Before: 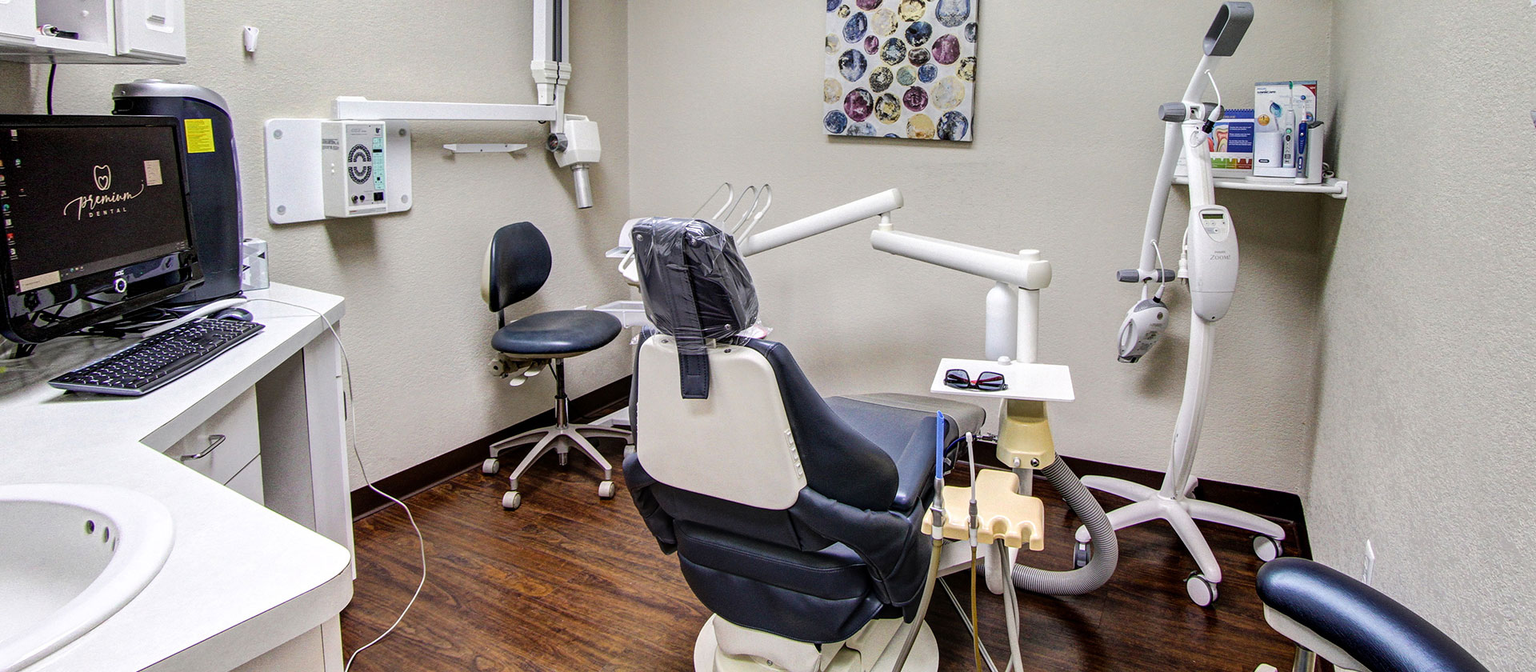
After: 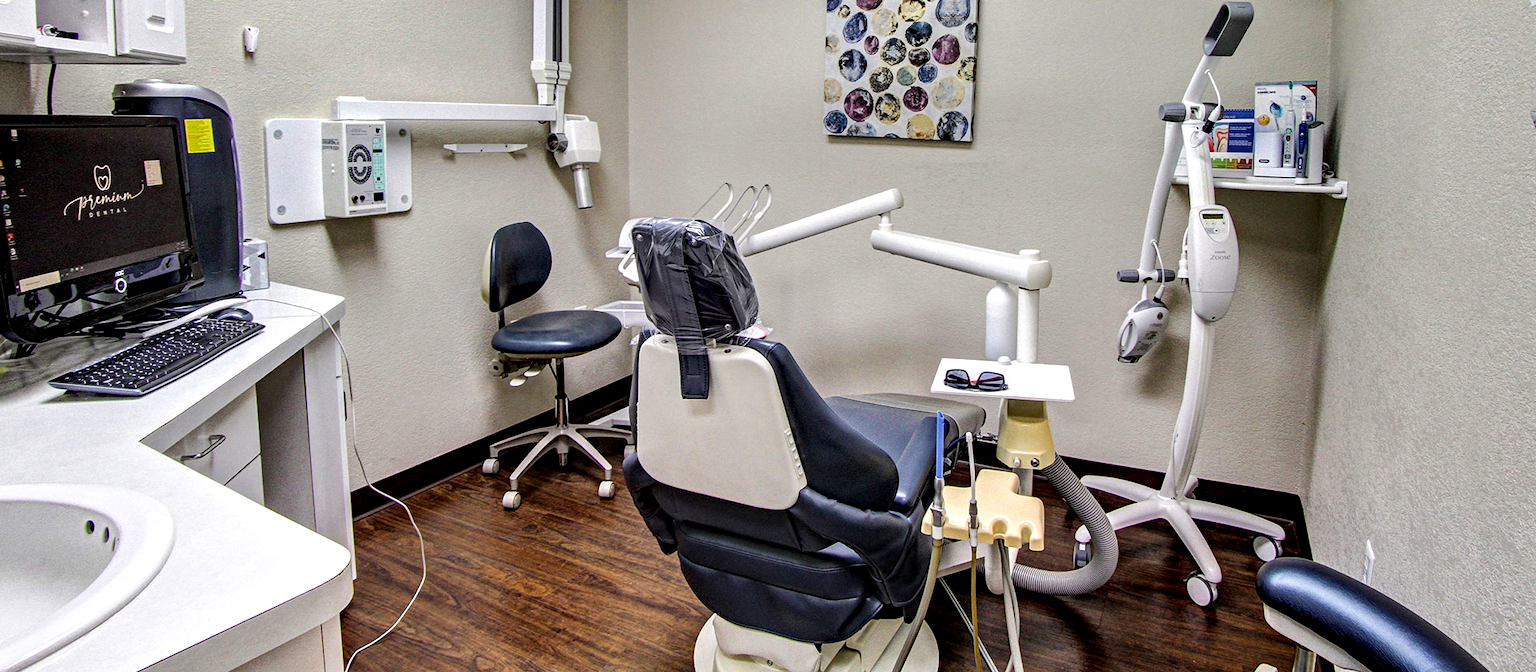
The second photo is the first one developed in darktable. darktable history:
haze removal: compatibility mode true, adaptive false
contrast equalizer: y [[0.524, 0.538, 0.547, 0.548, 0.538, 0.524], [0.5 ×6], [0.5 ×6], [0 ×6], [0 ×6]]
